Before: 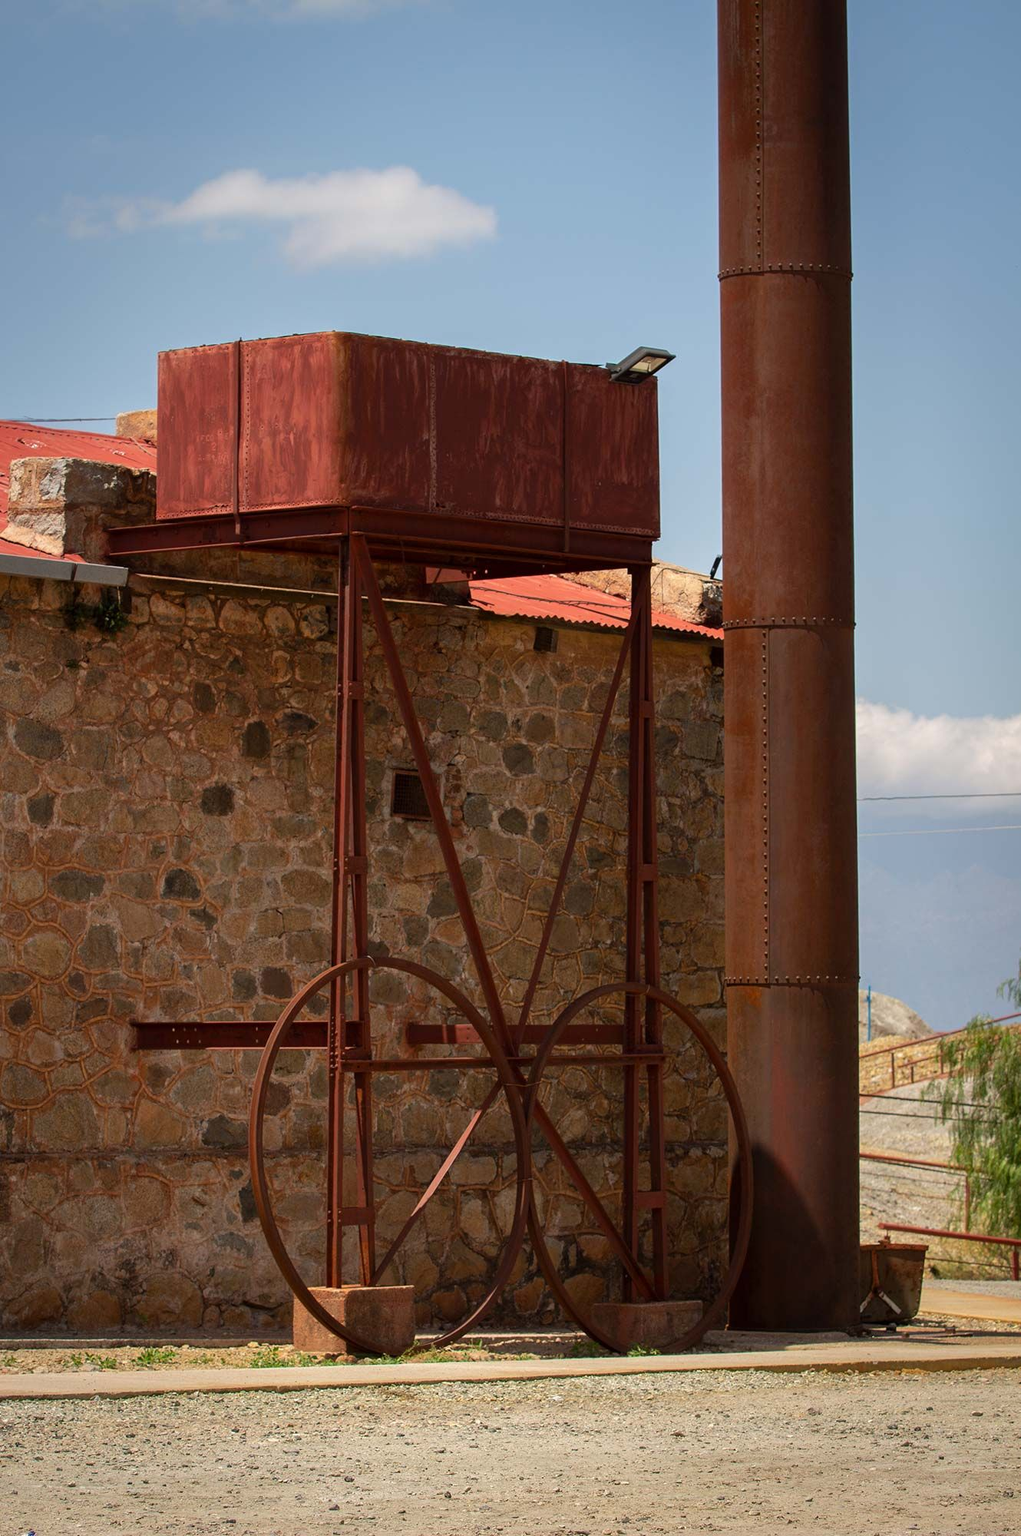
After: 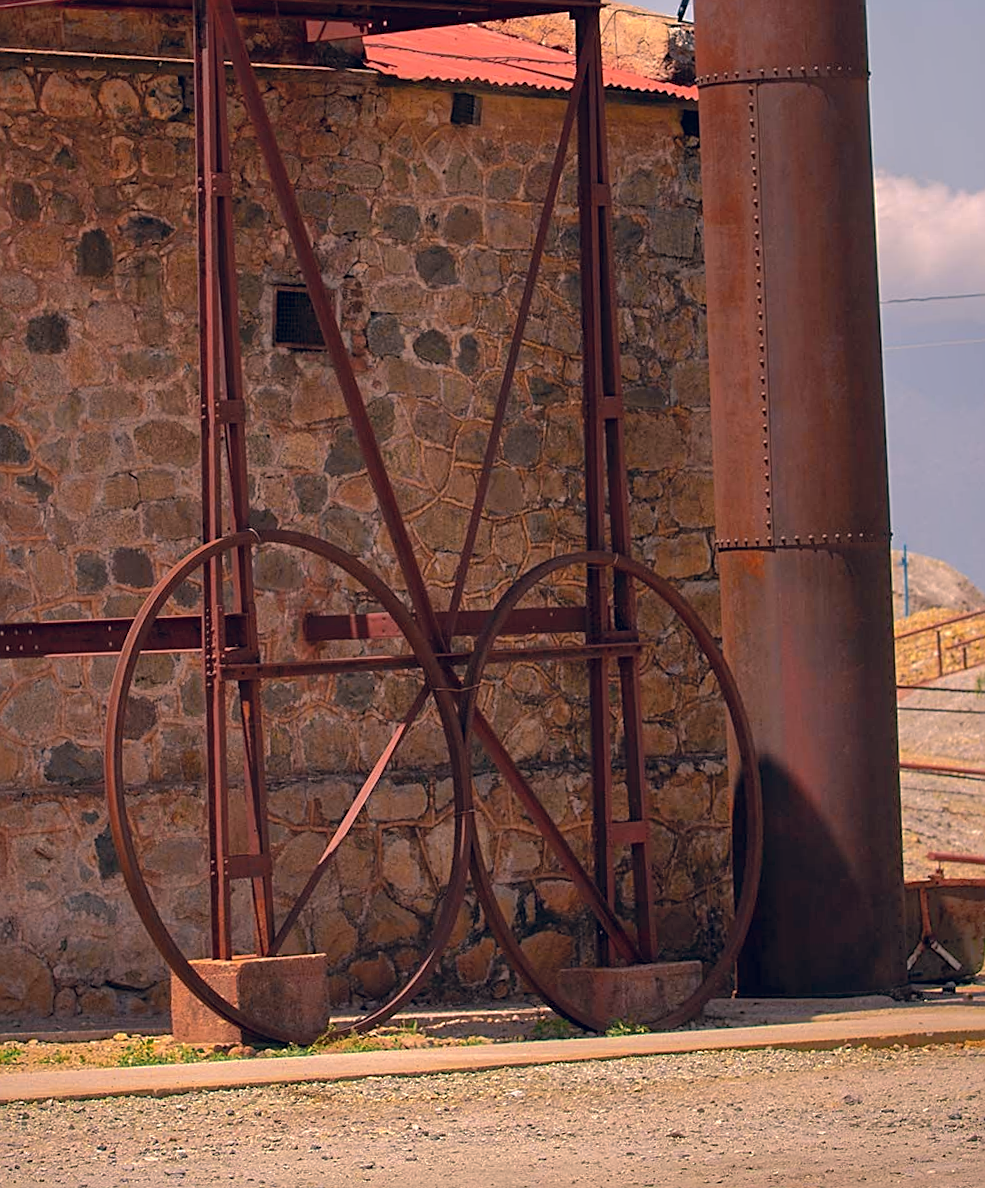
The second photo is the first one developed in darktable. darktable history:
rotate and perspective: rotation -2.12°, lens shift (vertical) 0.009, lens shift (horizontal) -0.008, automatic cropping original format, crop left 0.036, crop right 0.964, crop top 0.05, crop bottom 0.959
shadows and highlights: on, module defaults
color correction: highlights a* 14.46, highlights b* 5.85, shadows a* -5.53, shadows b* -15.24, saturation 0.85
sharpen: on, module defaults
crop and rotate: left 17.299%, top 35.115%, right 7.015%, bottom 1.024%
color zones: curves: ch0 [(0.224, 0.526) (0.75, 0.5)]; ch1 [(0.055, 0.526) (0.224, 0.761) (0.377, 0.526) (0.75, 0.5)]
